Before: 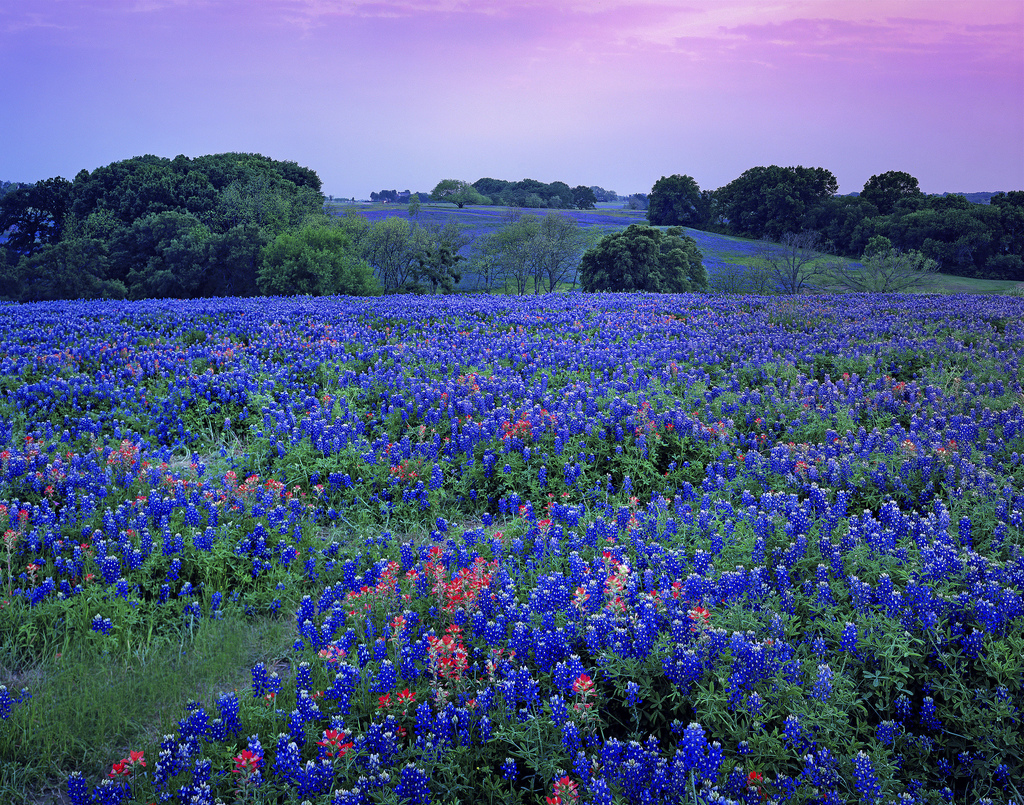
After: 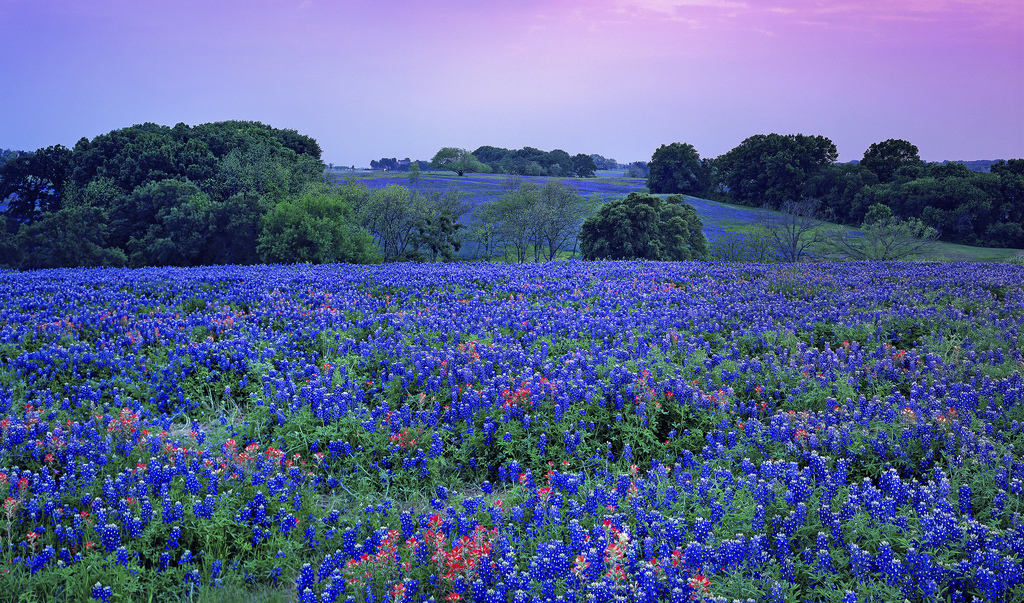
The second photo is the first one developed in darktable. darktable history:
crop: top 4.022%, bottom 20.962%
